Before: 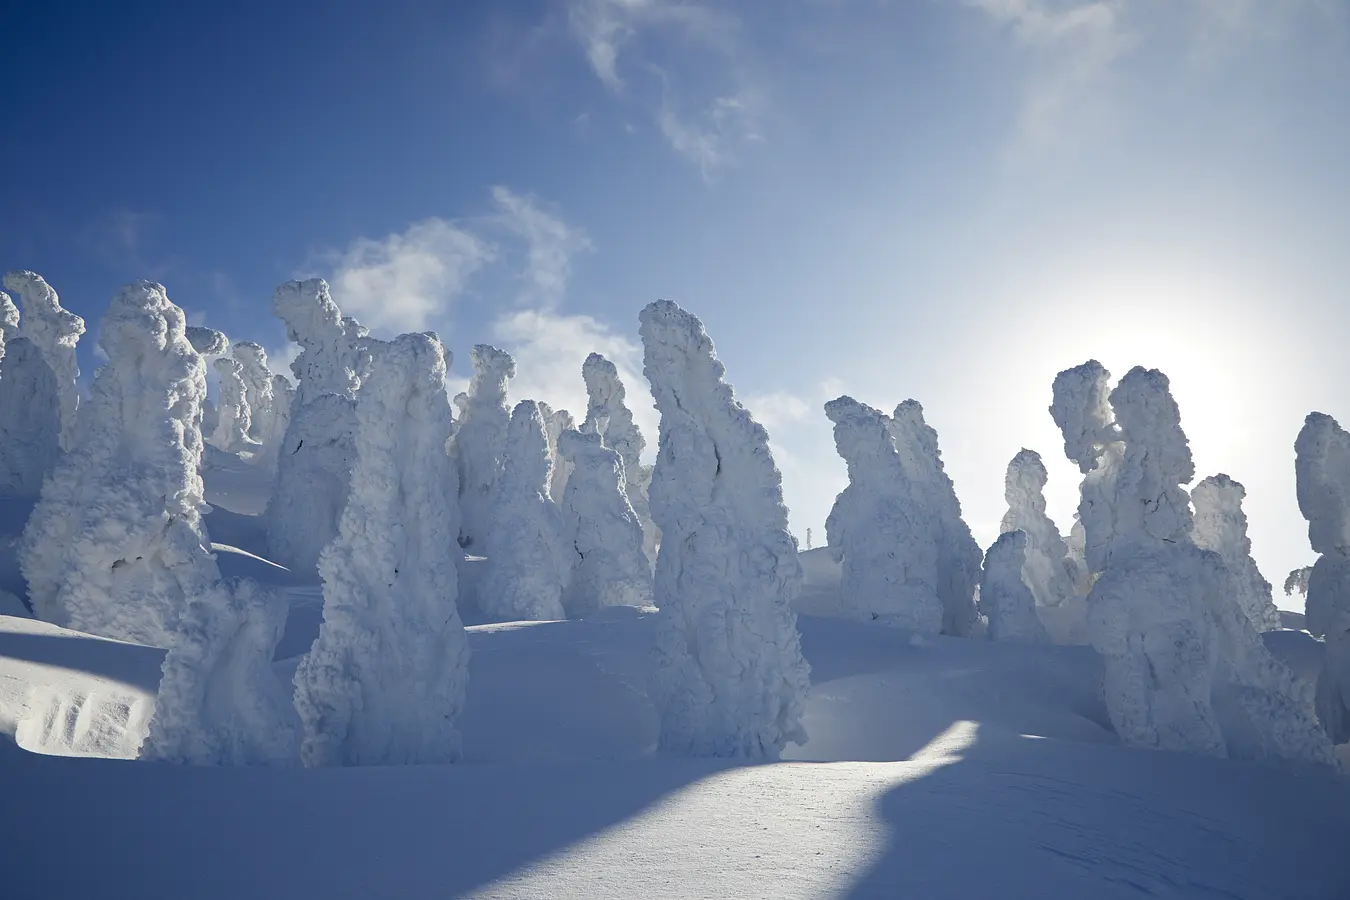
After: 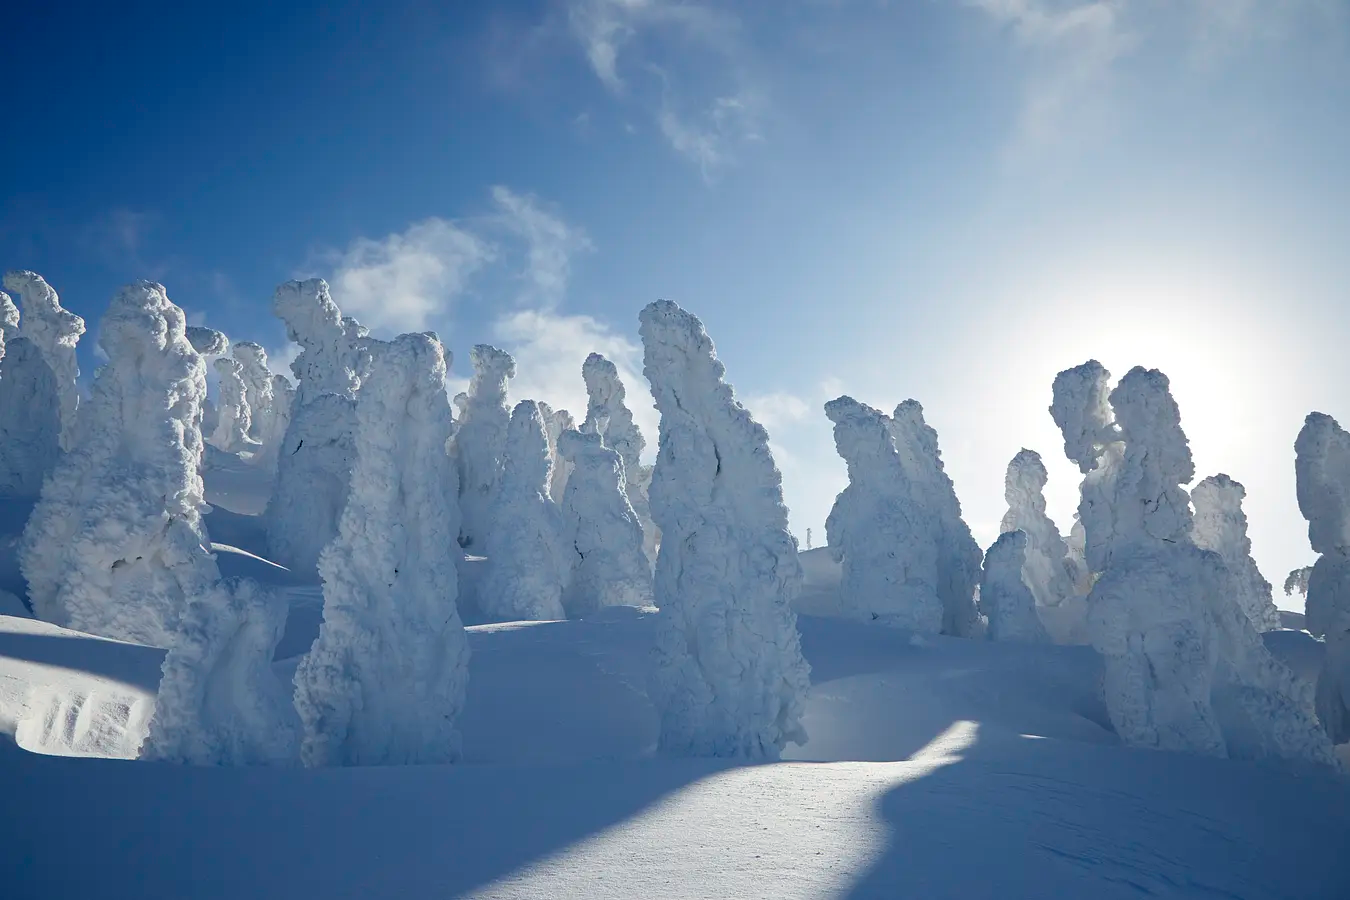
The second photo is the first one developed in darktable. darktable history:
split-toning: shadows › hue 220°, shadows › saturation 0.64, highlights › hue 220°, highlights › saturation 0.64, balance 0, compress 5.22% | blend: blend mode normal, opacity 5%; mask: uniform (no mask)
